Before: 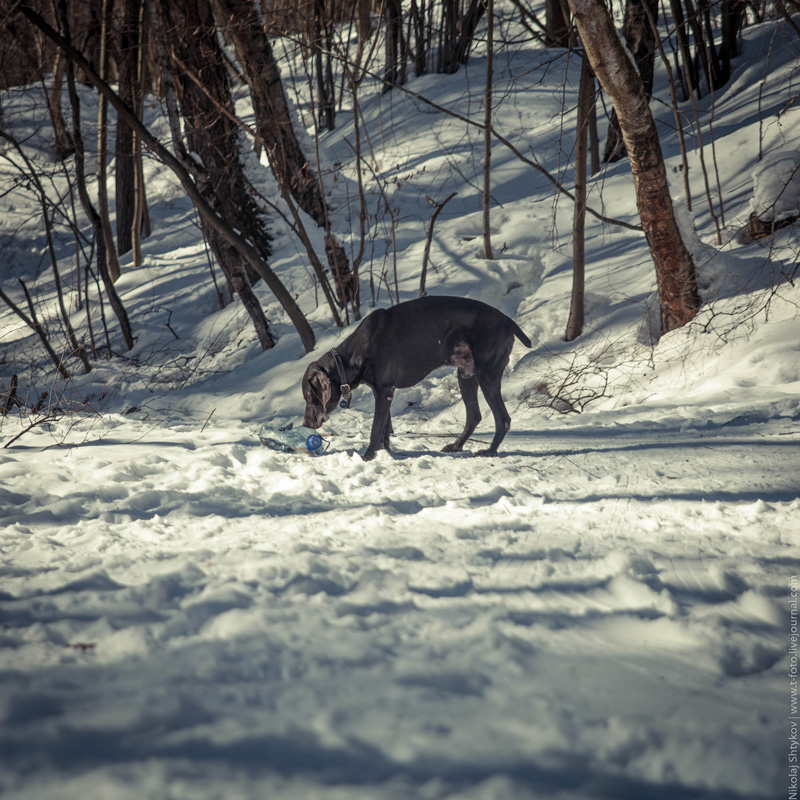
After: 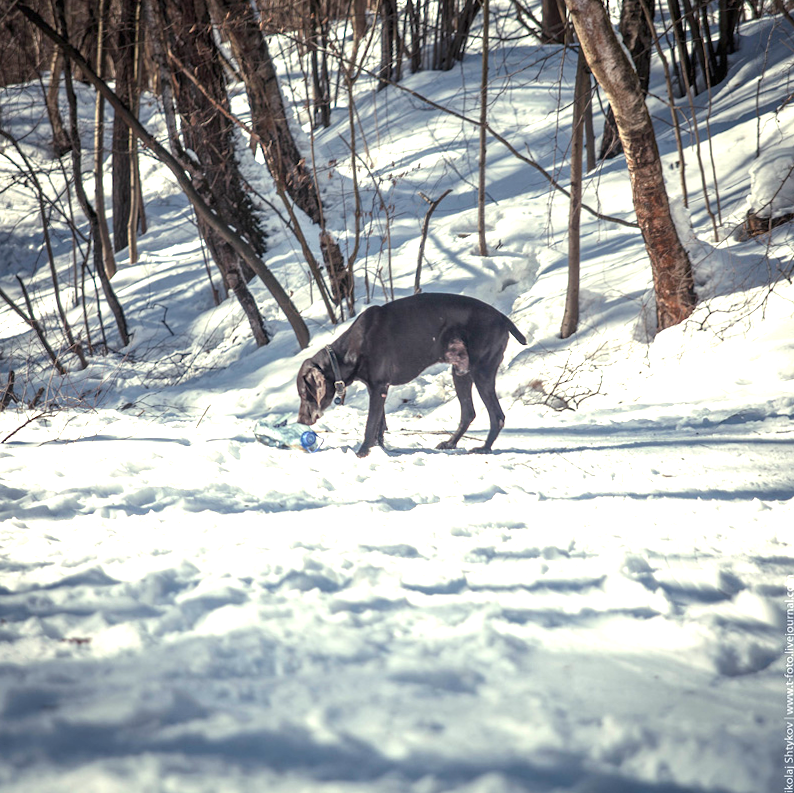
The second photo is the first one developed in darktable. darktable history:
rotate and perspective: rotation 0.192°, lens shift (horizontal) -0.015, crop left 0.005, crop right 0.996, crop top 0.006, crop bottom 0.99
exposure: black level correction 0, exposure 1.45 EV, compensate exposure bias true, compensate highlight preservation false
